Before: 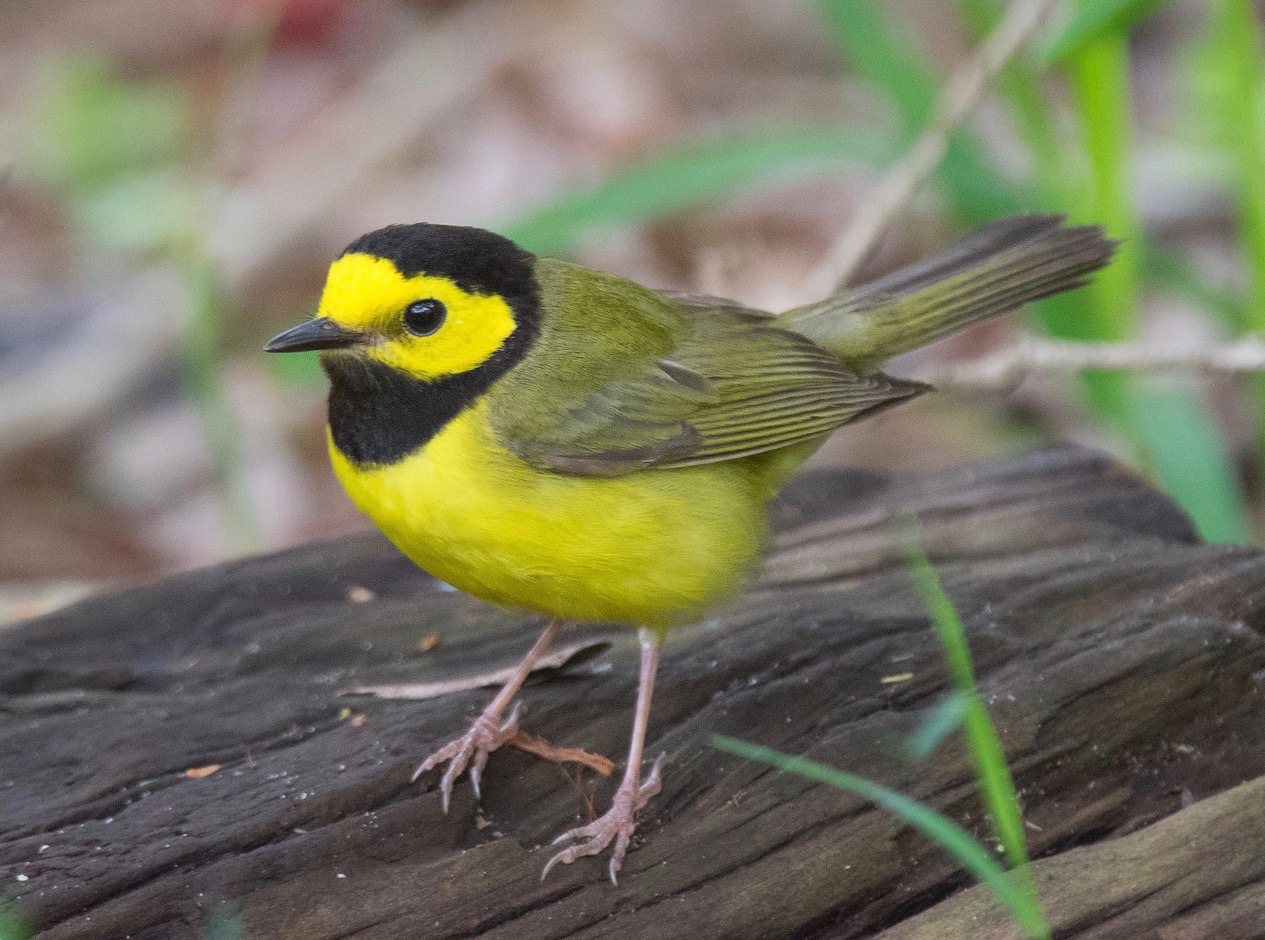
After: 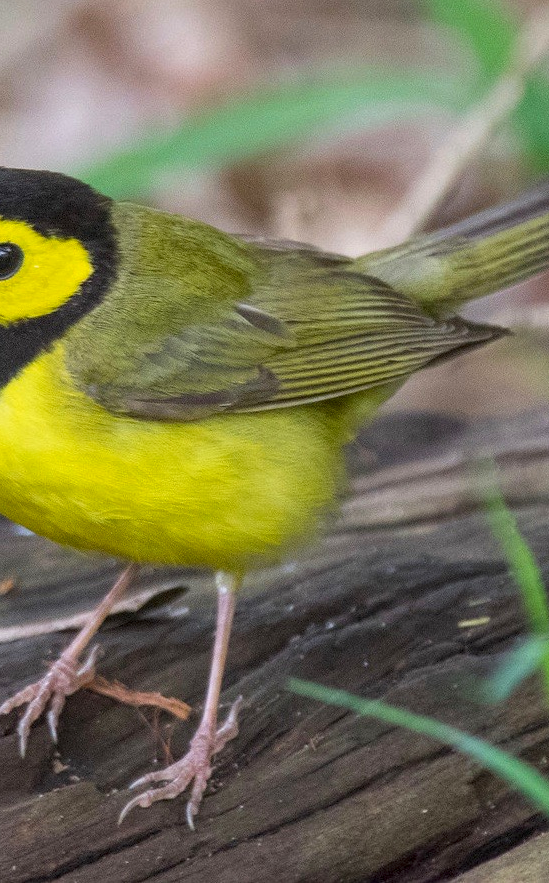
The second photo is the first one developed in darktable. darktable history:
local contrast: on, module defaults
crop: left 33.457%, top 5.998%, right 23.095%
color balance rgb: perceptual saturation grading › global saturation 0.726%, global vibrance 20%
